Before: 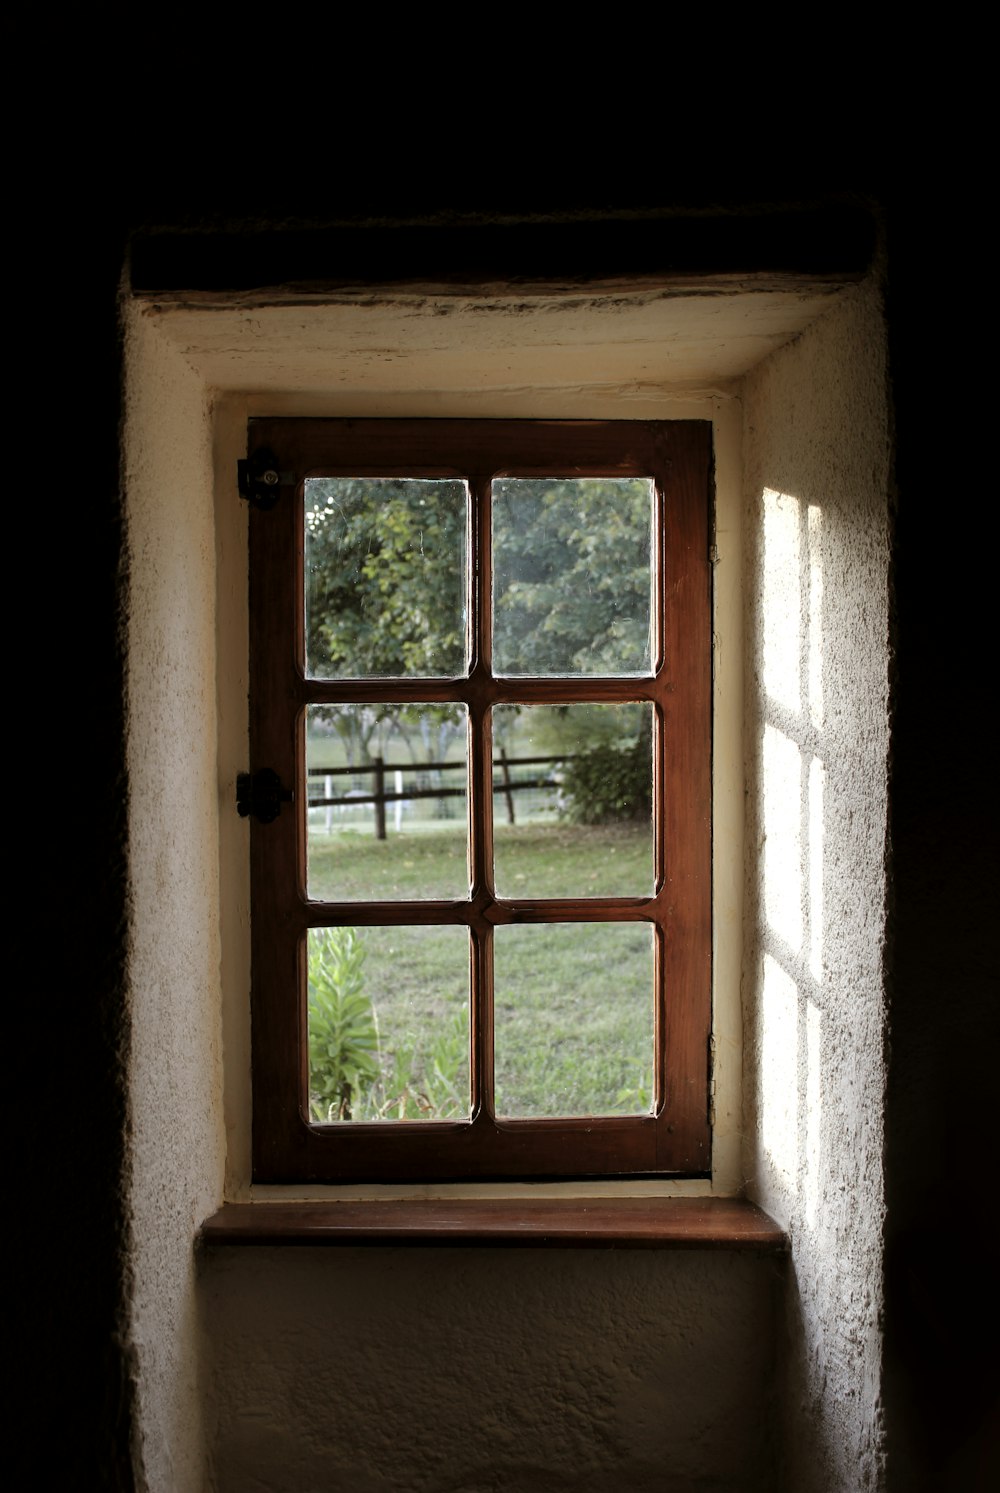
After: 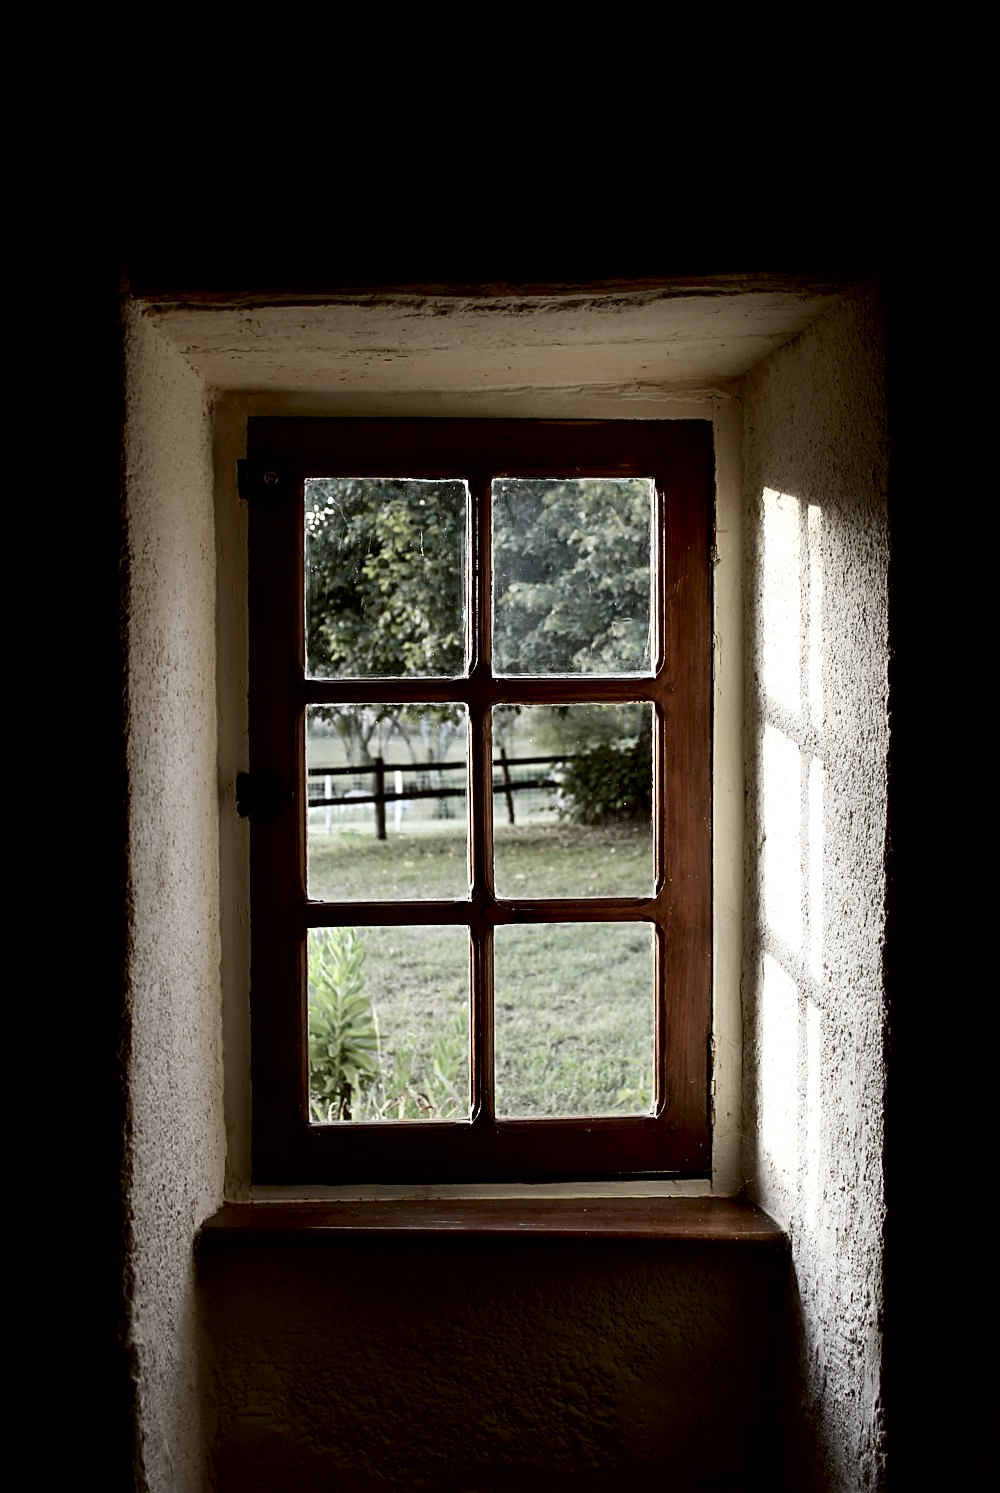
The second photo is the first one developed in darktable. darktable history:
contrast brightness saturation: contrast 0.254, saturation -0.318
exposure: black level correction 0.012, compensate highlight preservation false
sharpen: on, module defaults
